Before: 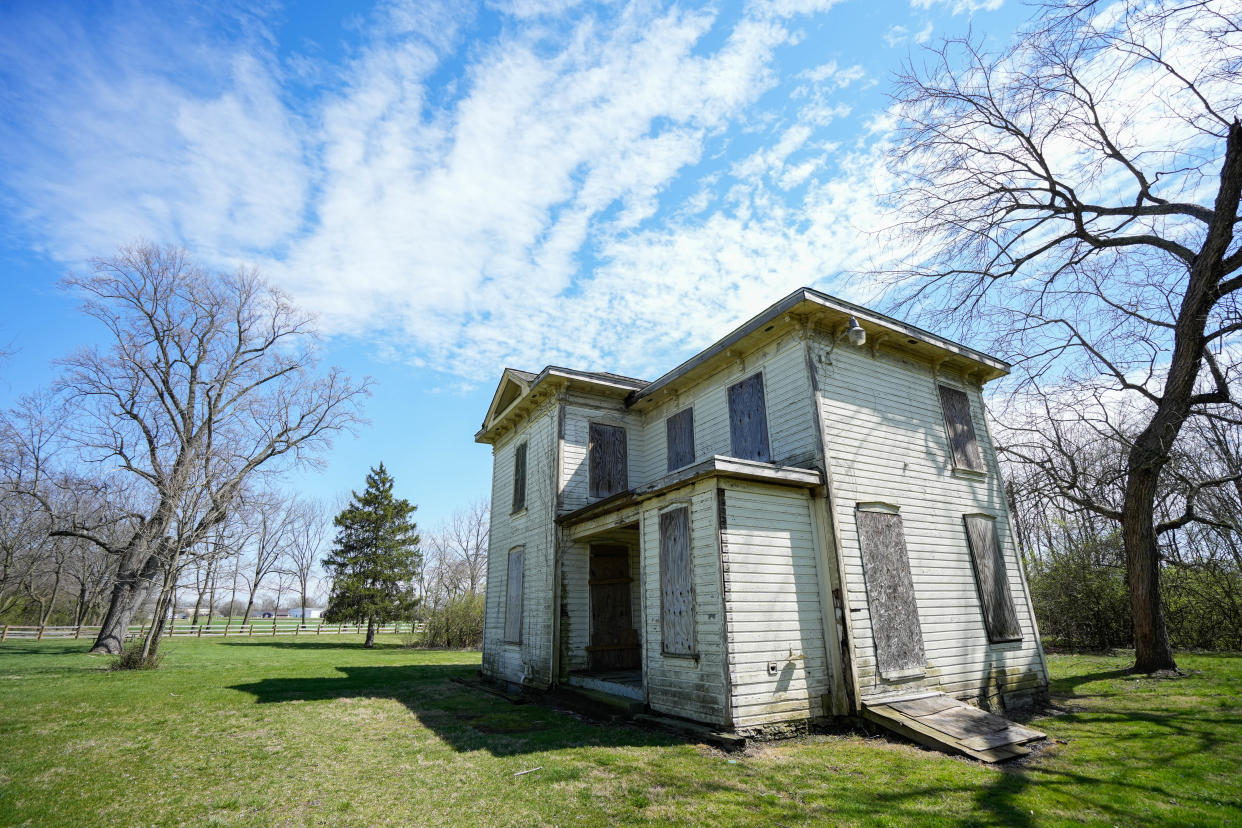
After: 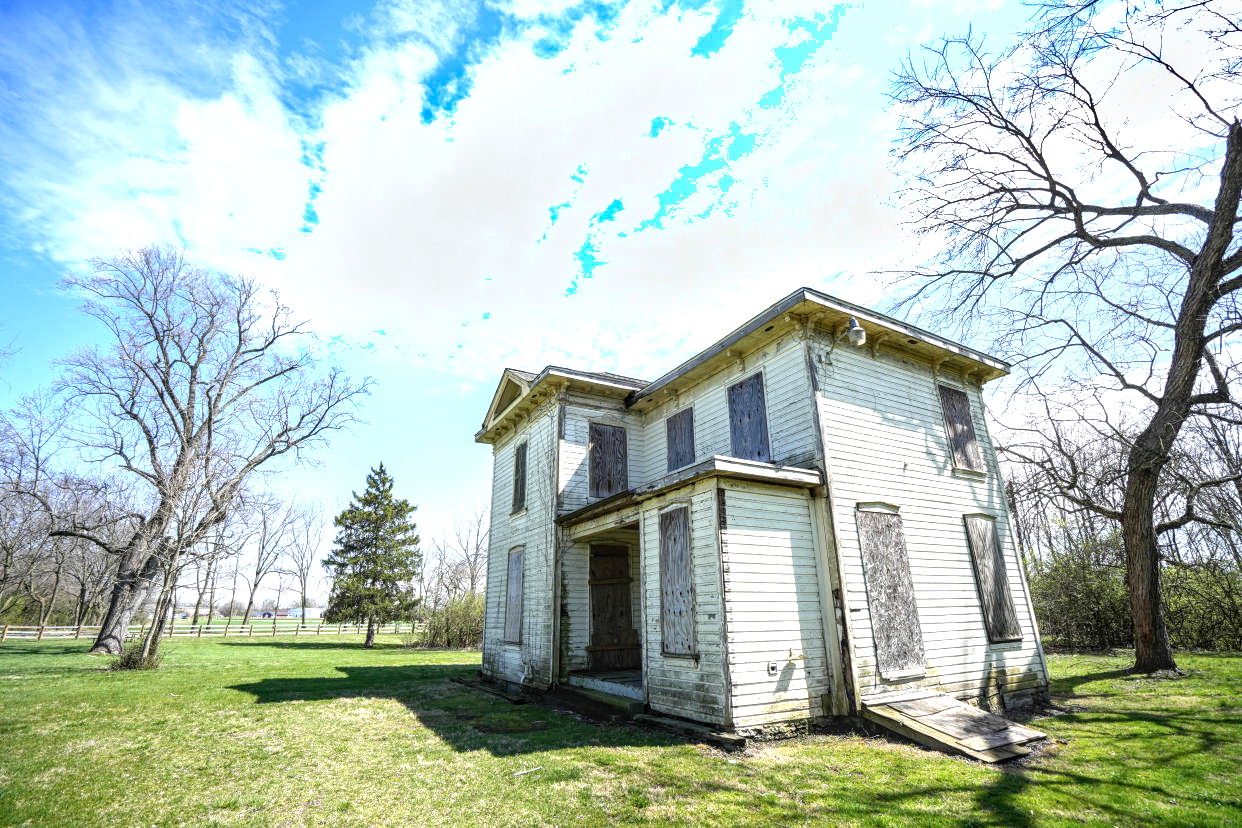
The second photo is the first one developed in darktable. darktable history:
exposure: black level correction 0, exposure 0.697 EV, compensate exposure bias true, compensate highlight preservation false
local contrast: on, module defaults
shadows and highlights: radius 45.27, white point adjustment 6.51, compress 79.57%, soften with gaussian
